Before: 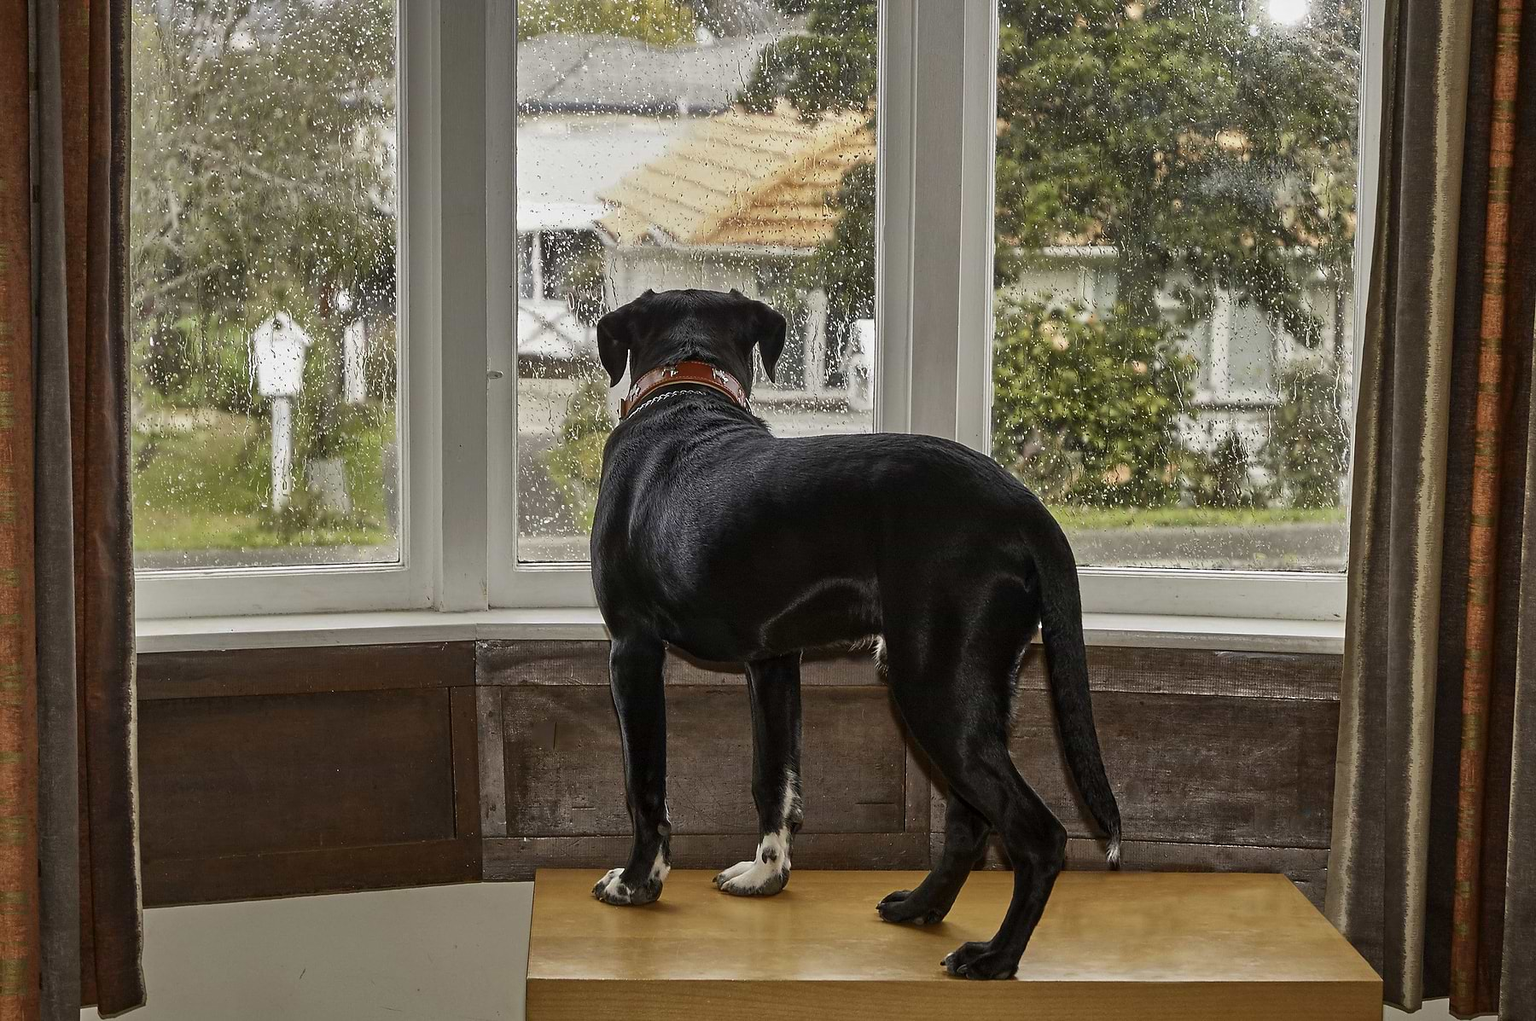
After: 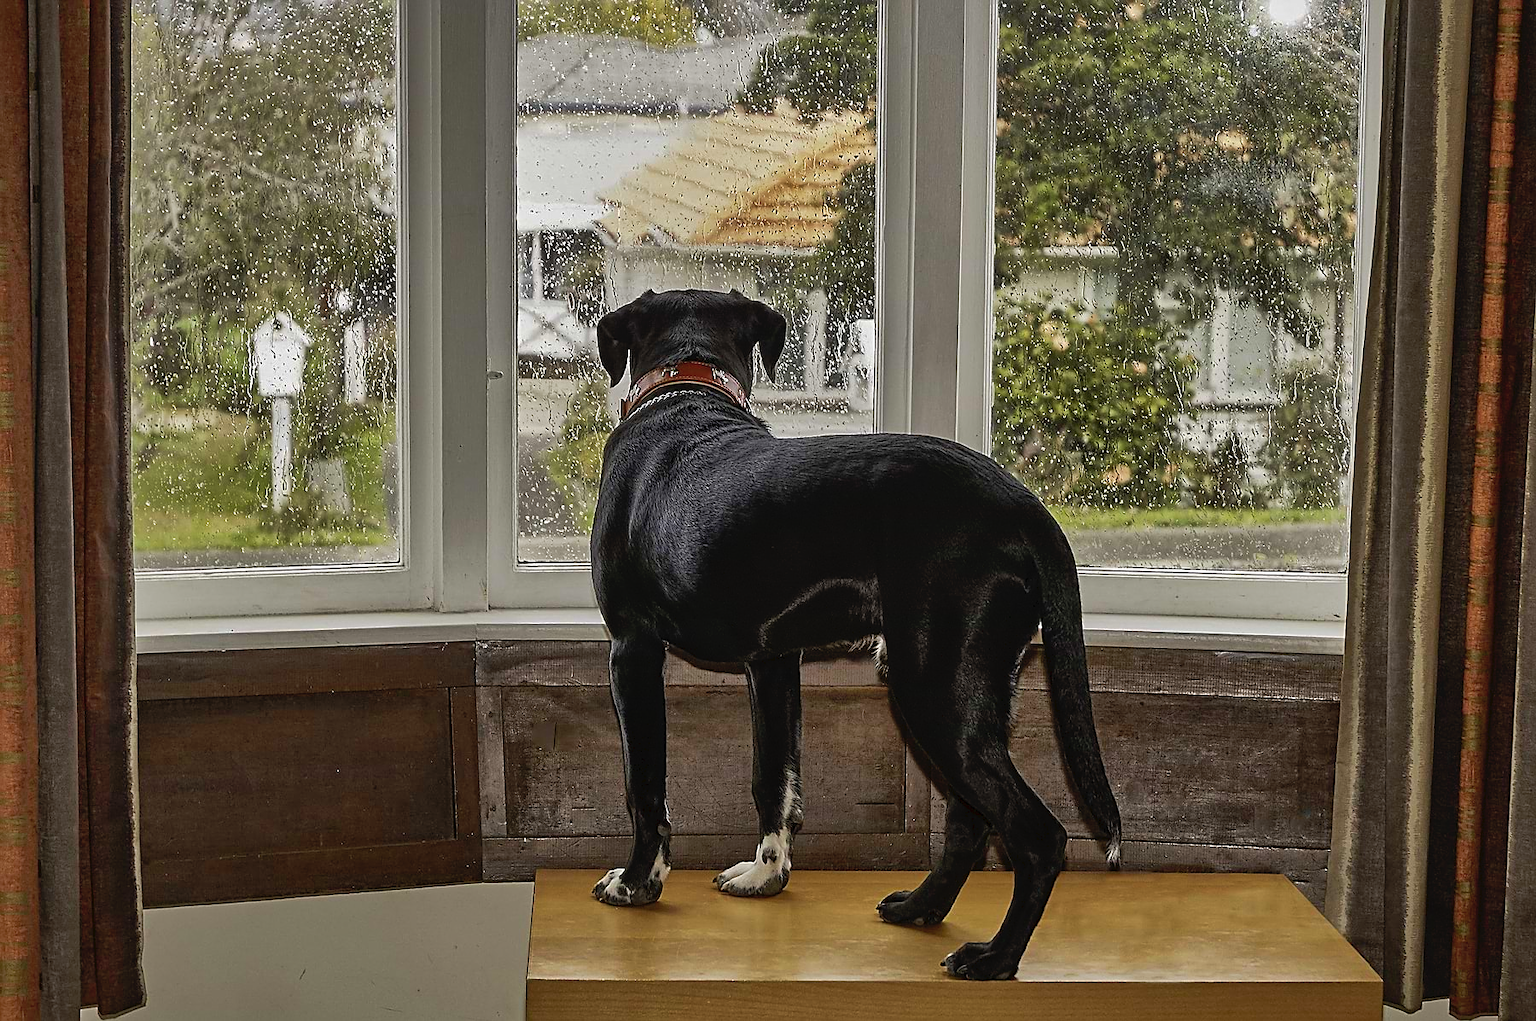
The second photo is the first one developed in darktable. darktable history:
tone curve: curves: ch0 [(0, 0) (0.003, 0.019) (0.011, 0.019) (0.025, 0.022) (0.044, 0.026) (0.069, 0.032) (0.1, 0.052) (0.136, 0.081) (0.177, 0.123) (0.224, 0.17) (0.277, 0.219) (0.335, 0.276) (0.399, 0.344) (0.468, 0.421) (0.543, 0.508) (0.623, 0.604) (0.709, 0.705) (0.801, 0.797) (0.898, 0.894) (1, 1)], preserve colors none
sharpen: on, module defaults
shadows and highlights: on, module defaults
